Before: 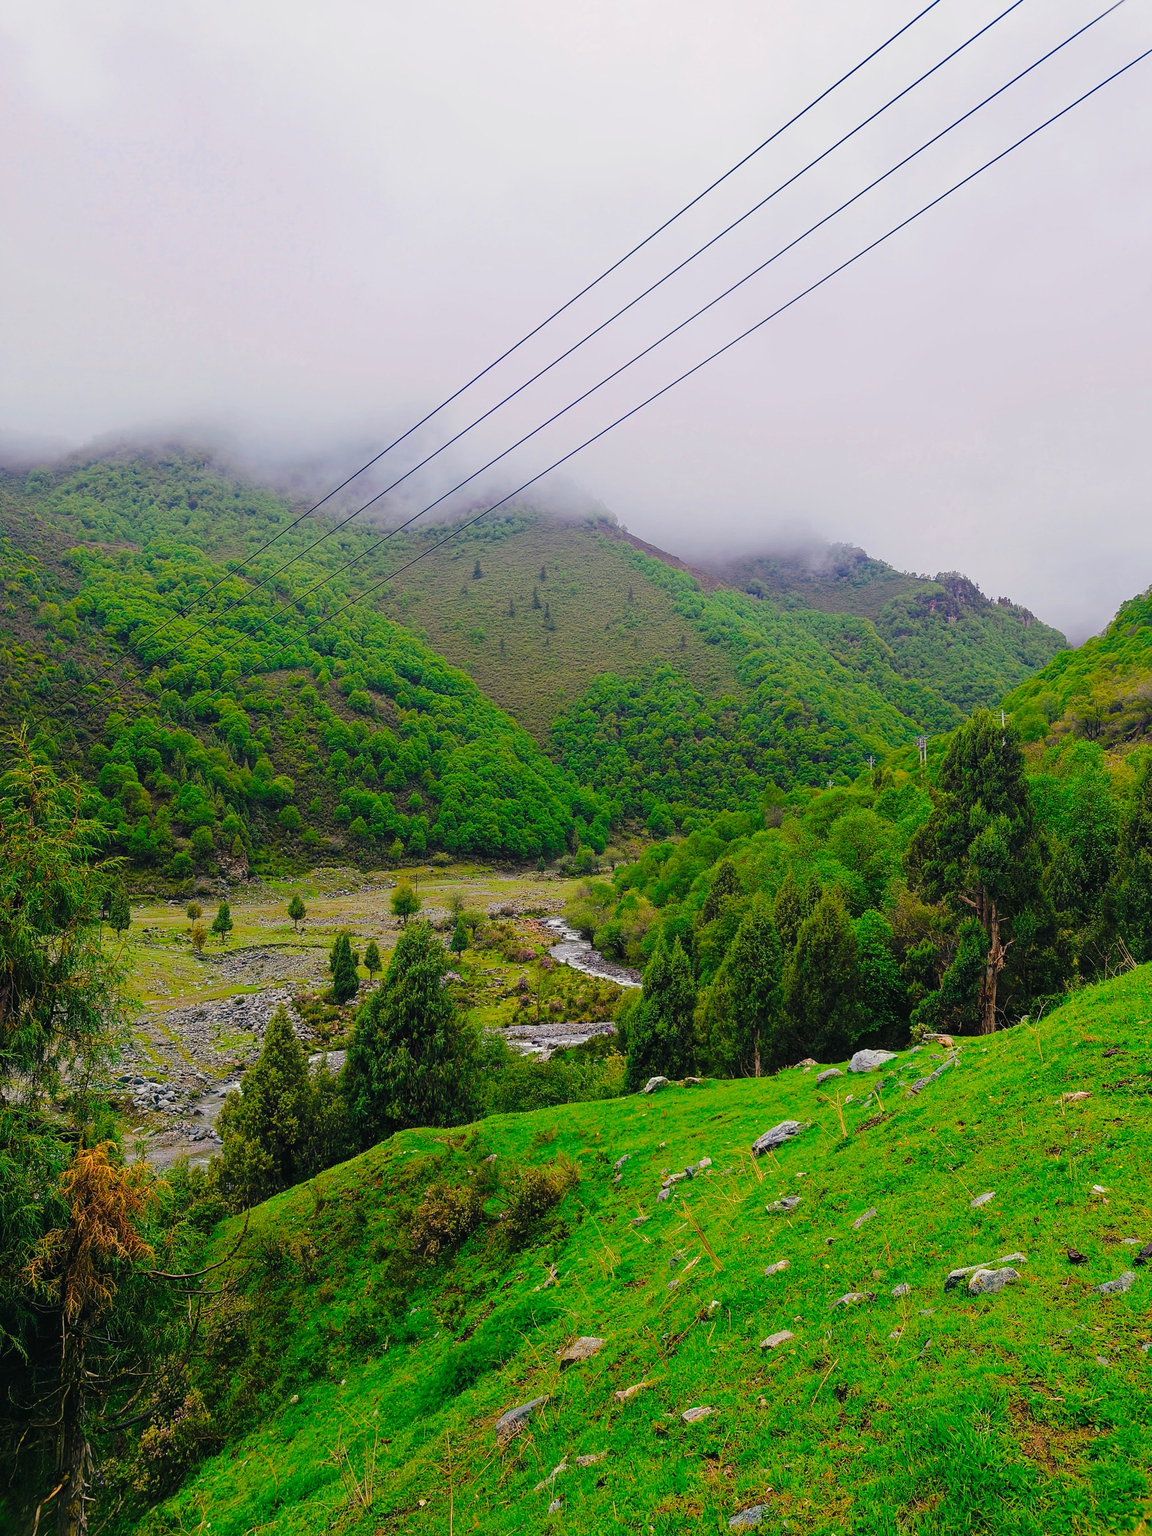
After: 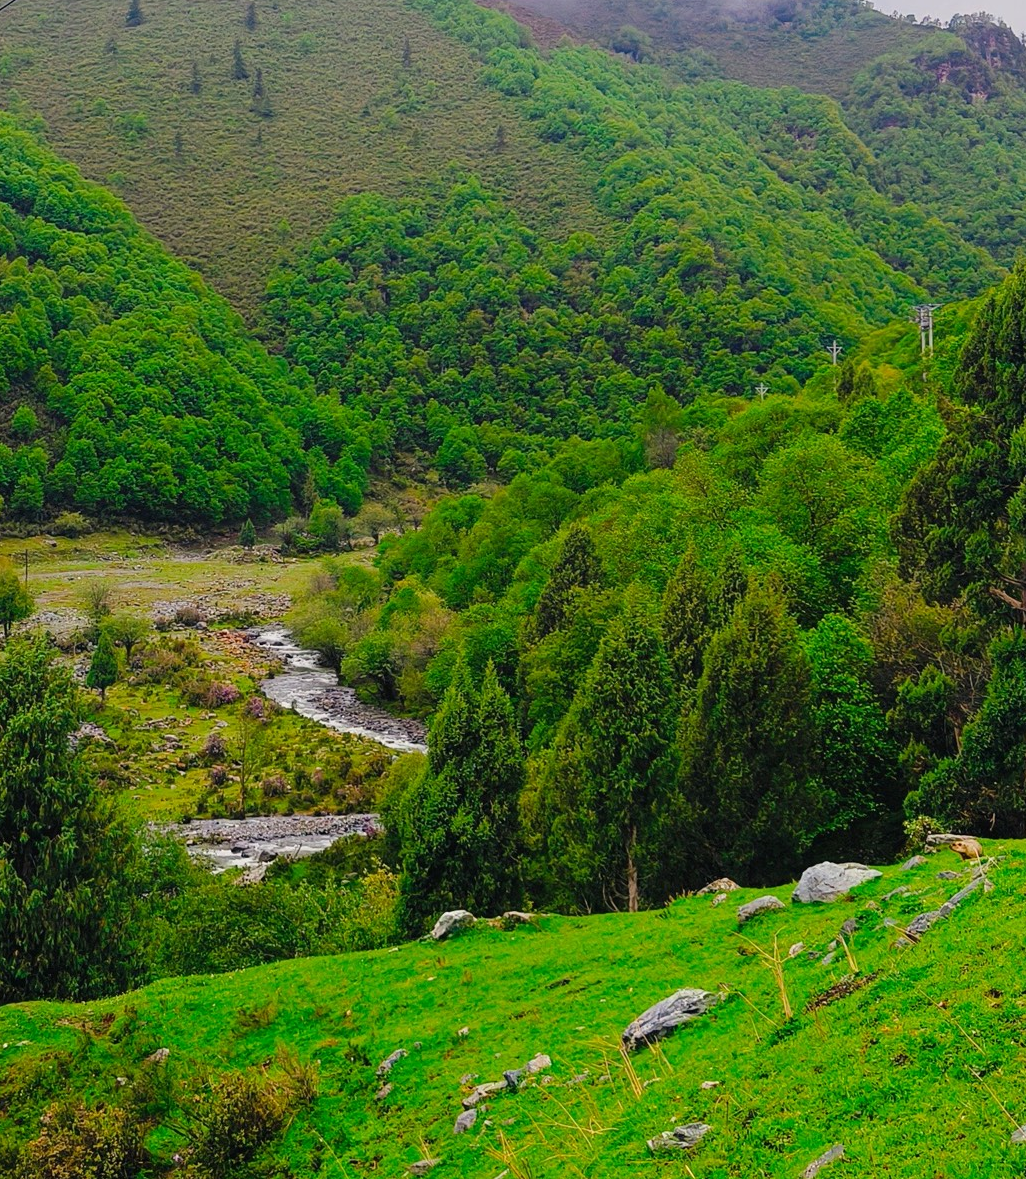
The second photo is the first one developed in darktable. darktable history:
crop: left 34.883%, top 36.761%, right 14.994%, bottom 20.024%
